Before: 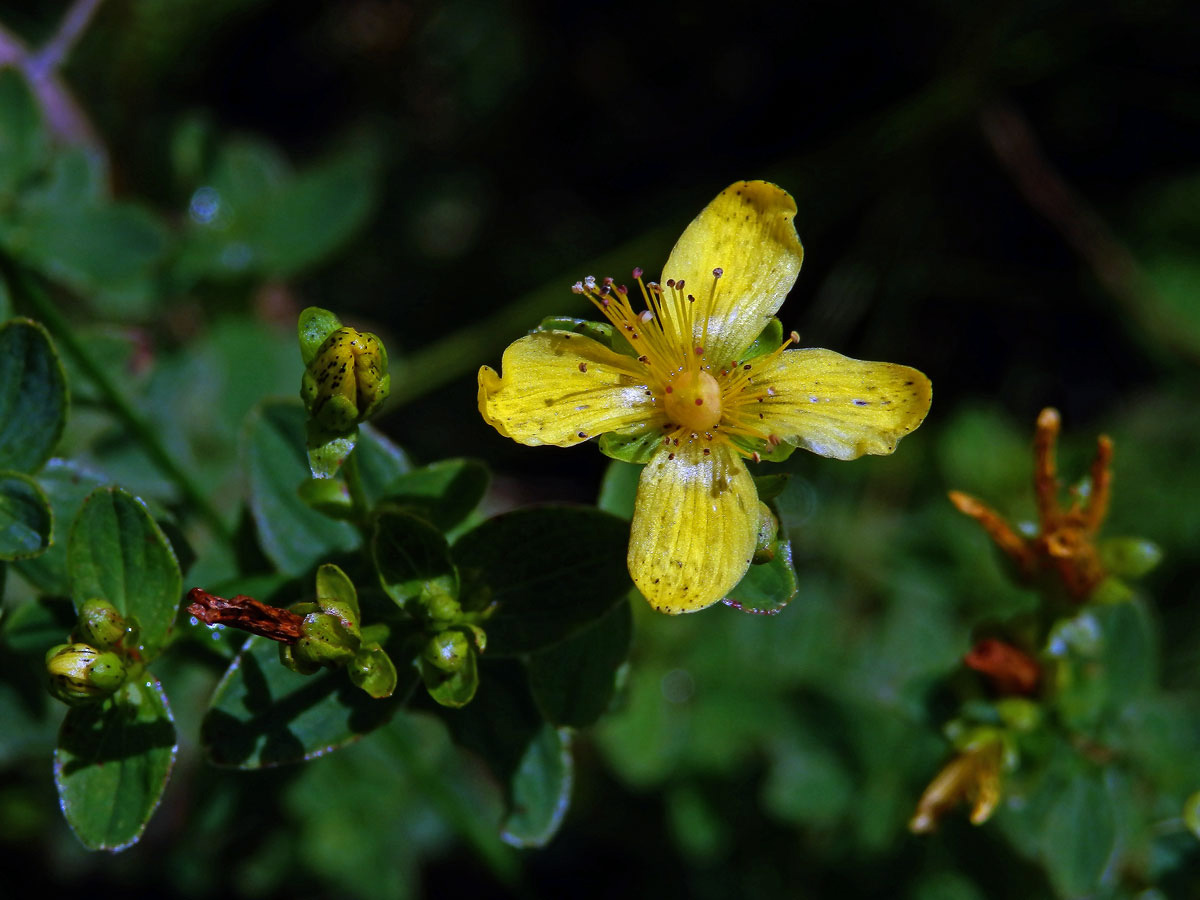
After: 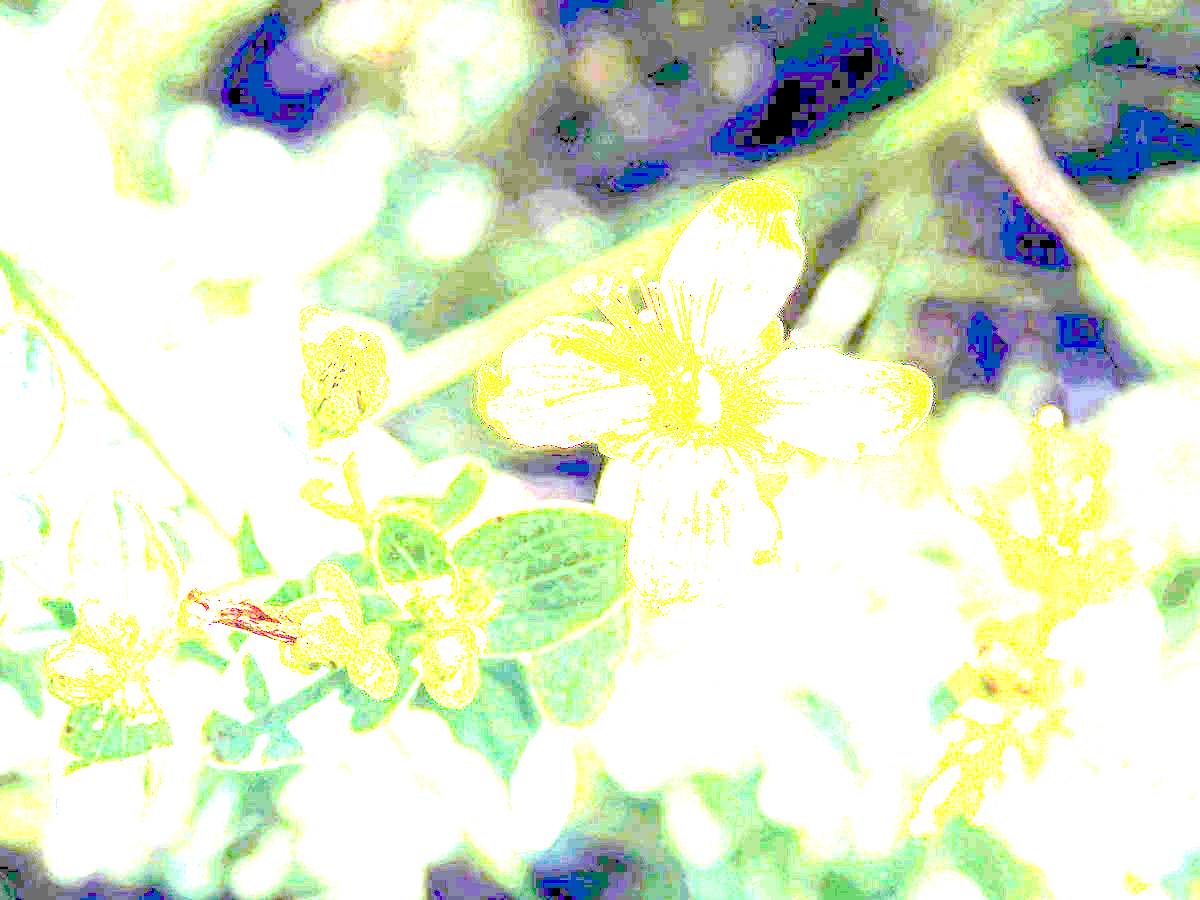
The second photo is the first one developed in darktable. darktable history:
exposure: exposure 7.98 EV, compensate exposure bias true, compensate highlight preservation false
